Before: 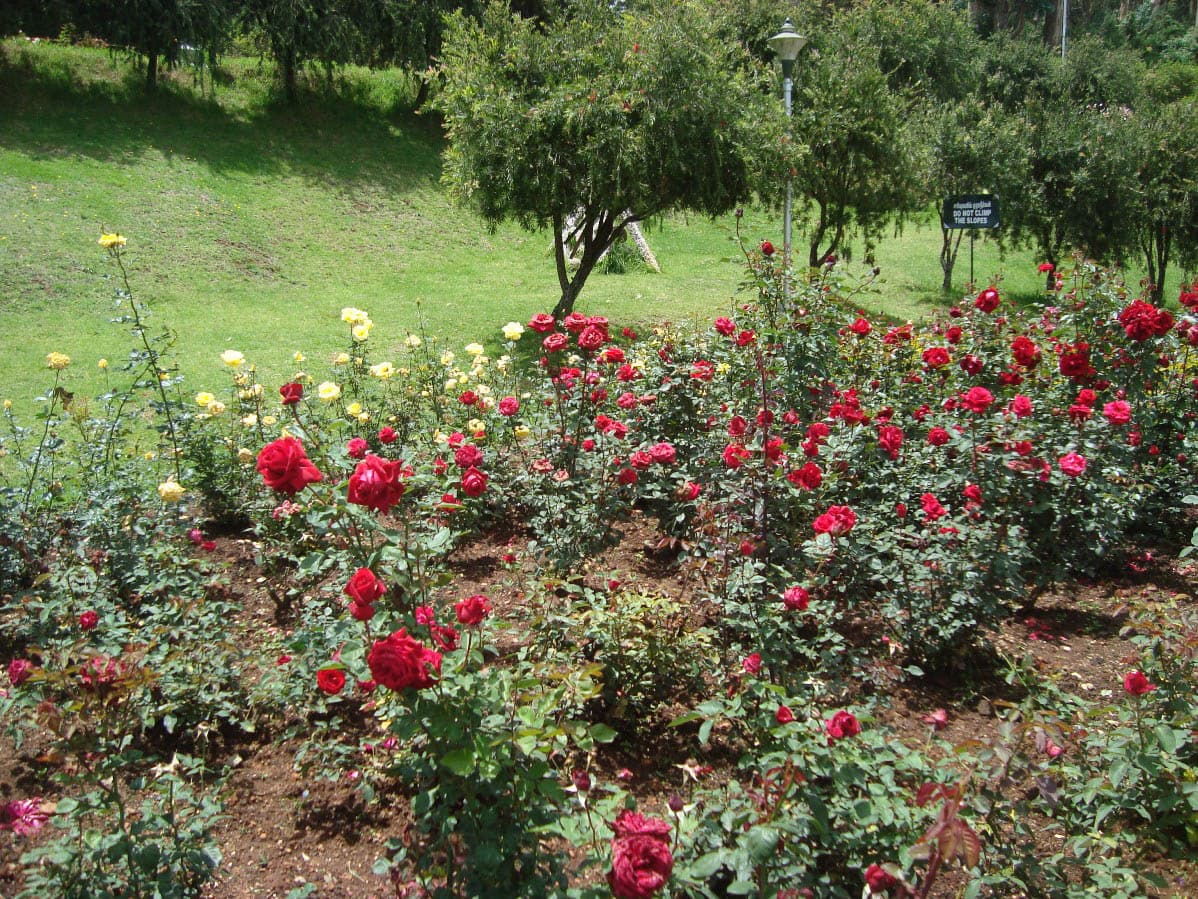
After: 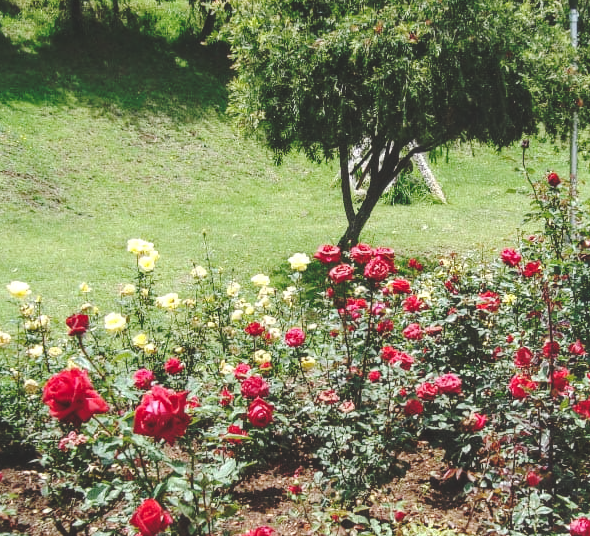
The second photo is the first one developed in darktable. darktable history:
local contrast: detail 130%
base curve: curves: ch0 [(0, 0.024) (0.055, 0.065) (0.121, 0.166) (0.236, 0.319) (0.693, 0.726) (1, 1)], preserve colors none
exposure: exposure -0.011 EV, compensate highlight preservation false
crop: left 17.903%, top 7.71%, right 32.821%, bottom 32.594%
